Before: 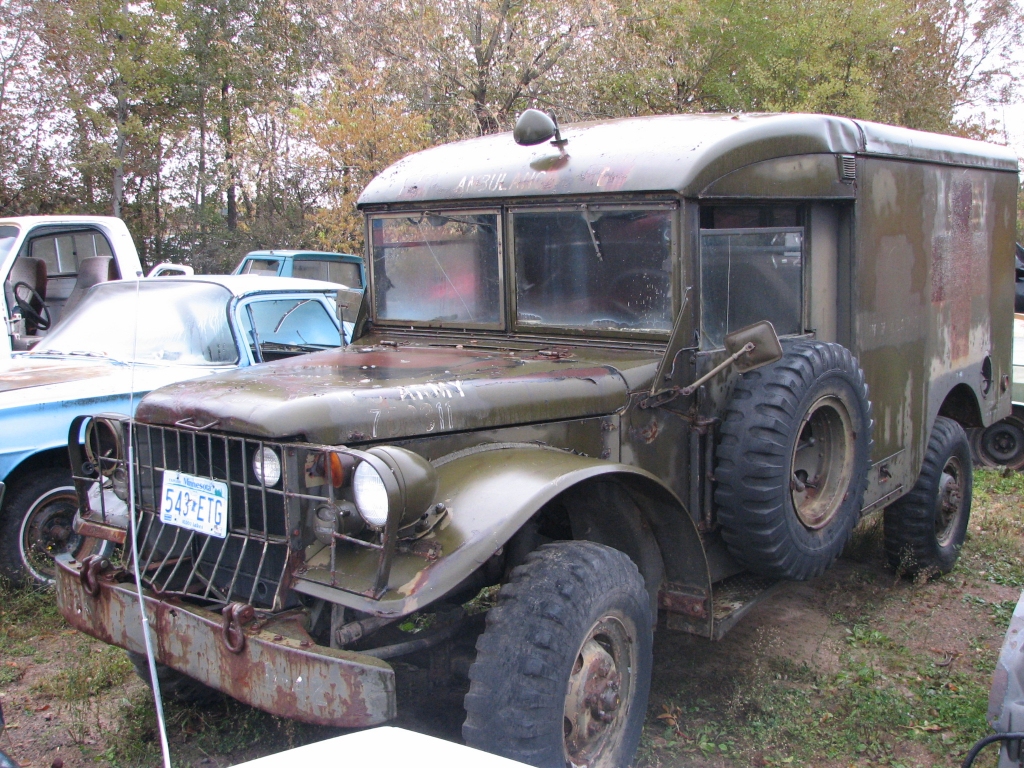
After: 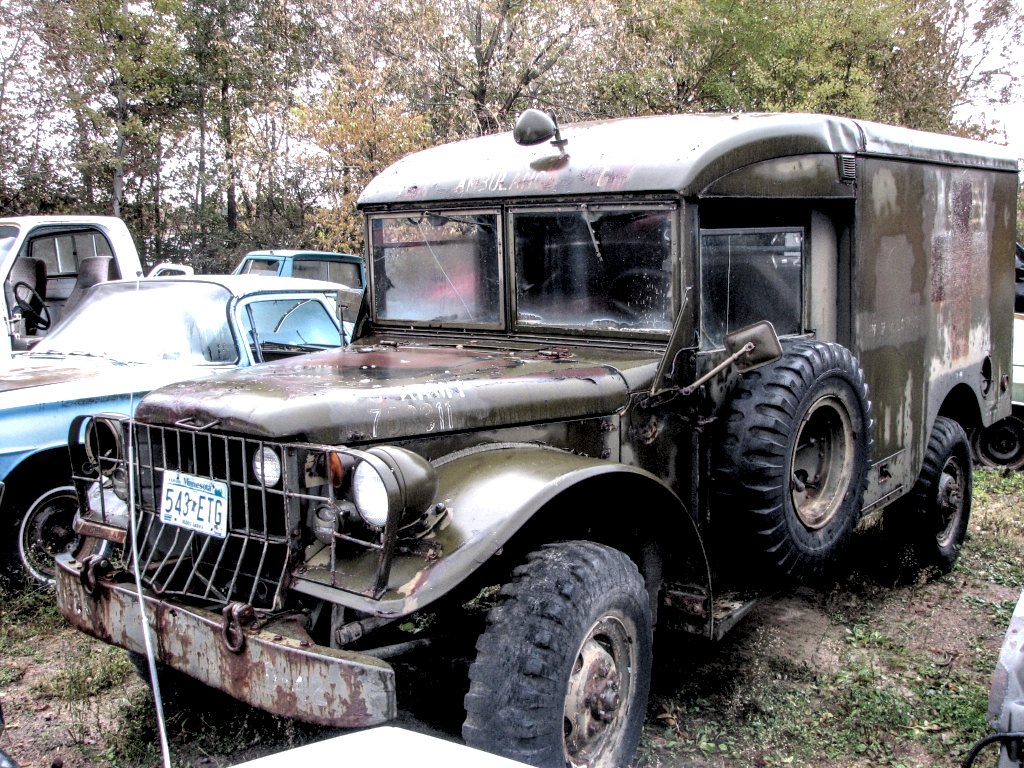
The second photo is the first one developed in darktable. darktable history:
local contrast: highlights 19%, detail 186%
exposure: black level correction 0.004, exposure 0.014 EV, compensate highlight preservation false
shadows and highlights: shadows 10, white point adjustment 1, highlights -40
rgb levels: levels [[0.034, 0.472, 0.904], [0, 0.5, 1], [0, 0.5, 1]]
haze removal: strength -0.1, adaptive false
